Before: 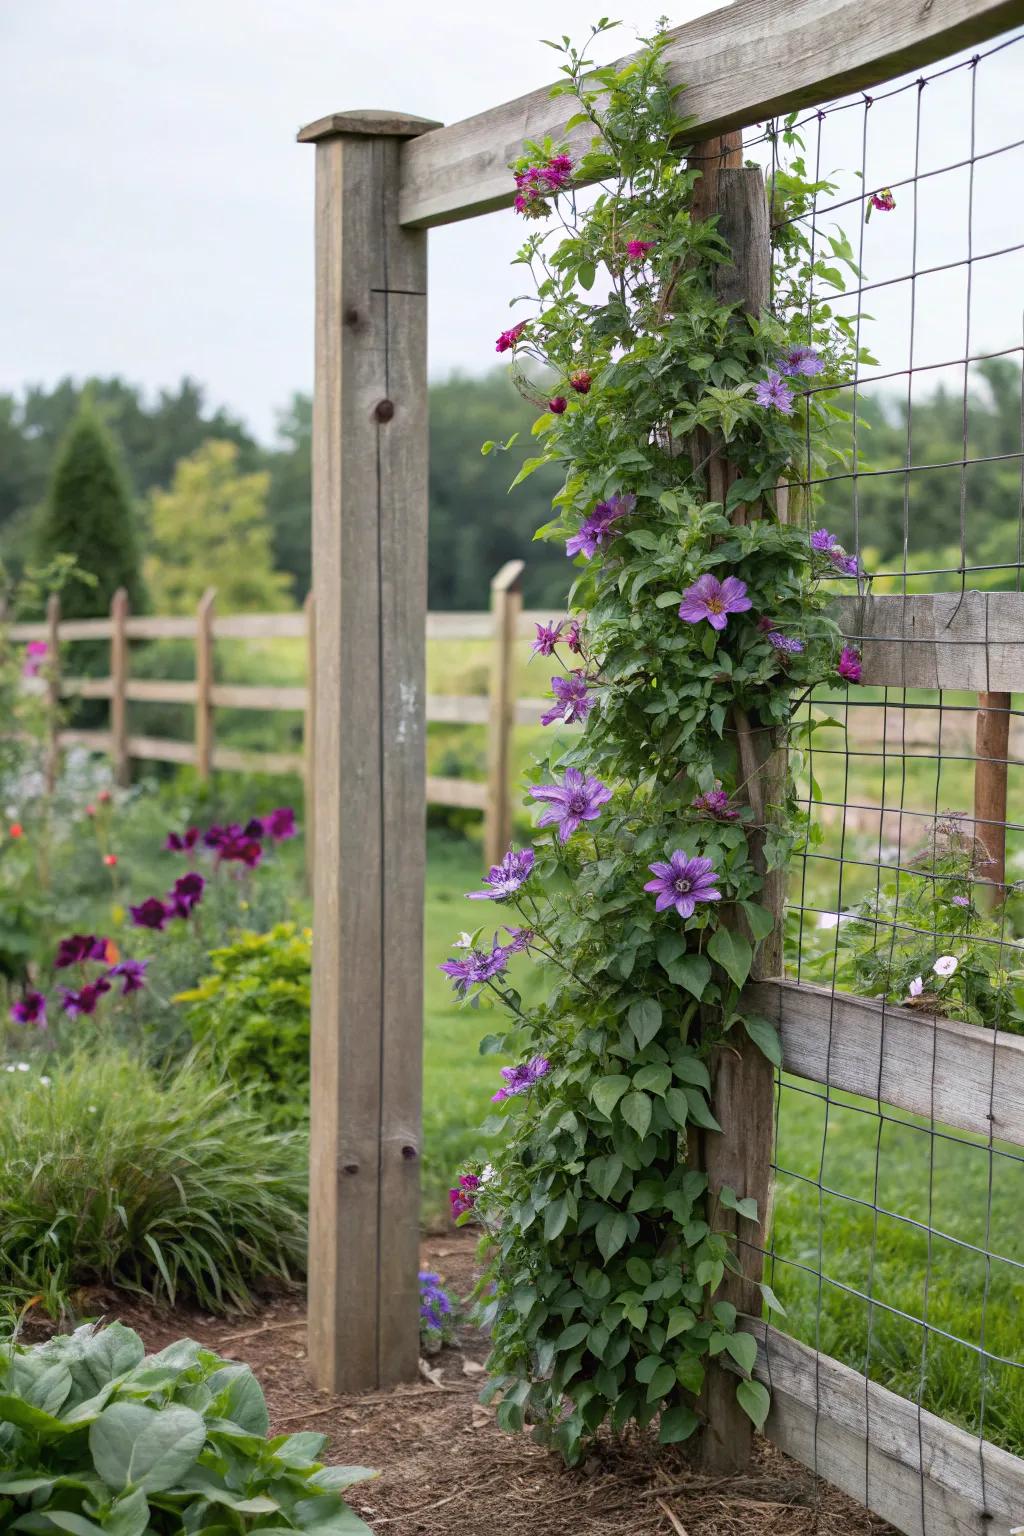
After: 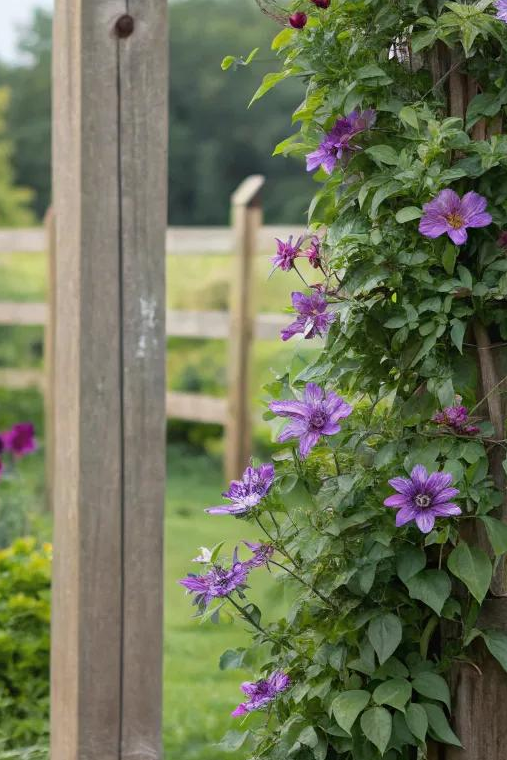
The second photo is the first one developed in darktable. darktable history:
crop: left 25.461%, top 25.108%, right 24.96%, bottom 25.354%
